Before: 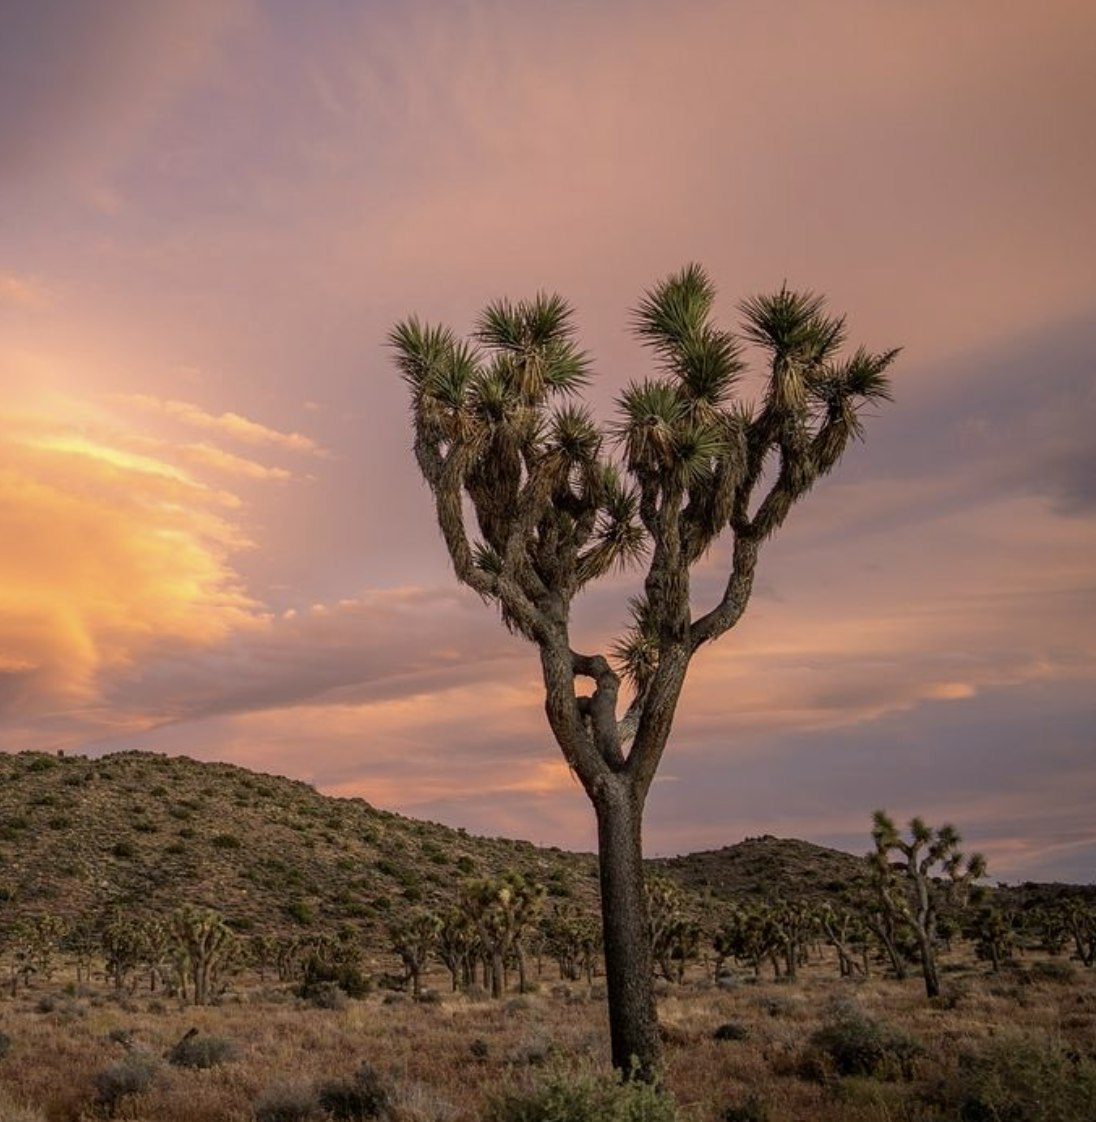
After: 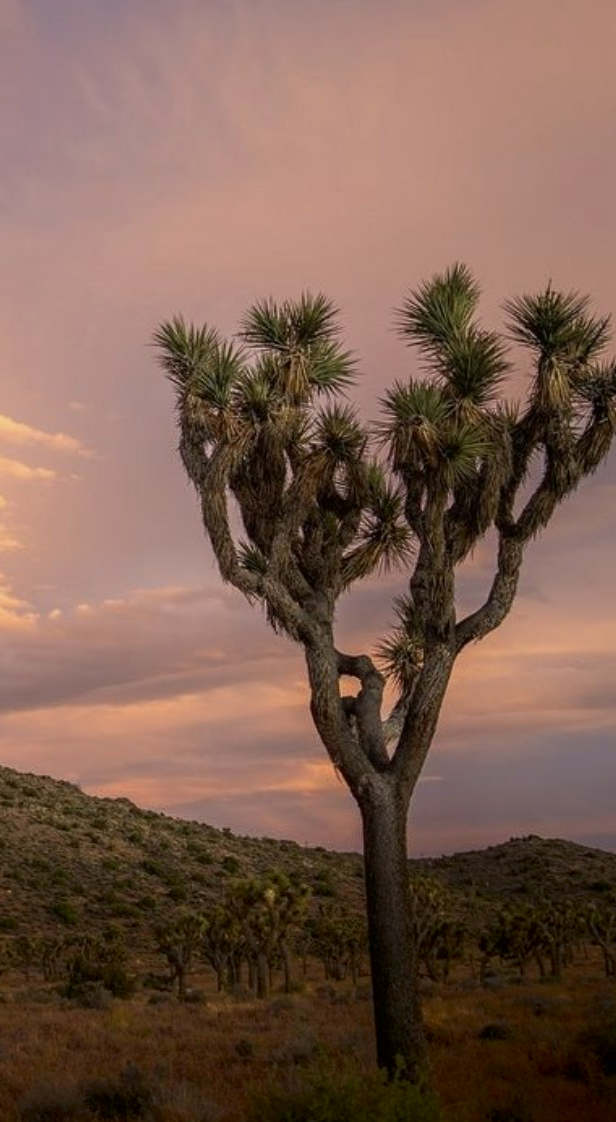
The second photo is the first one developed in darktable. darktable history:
shadows and highlights: shadows -88.03, highlights -35.45, shadows color adjustment 99.15%, highlights color adjustment 0%, soften with gaussian
crop: left 21.496%, right 22.254%
